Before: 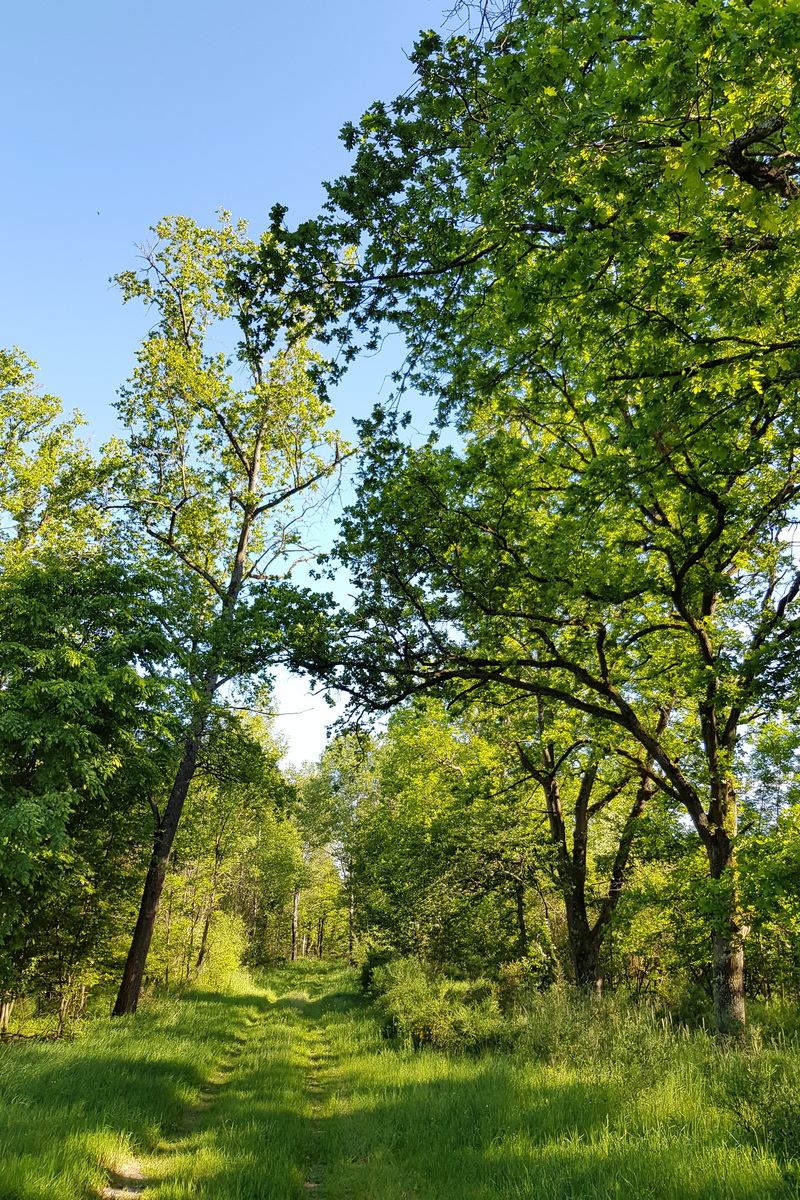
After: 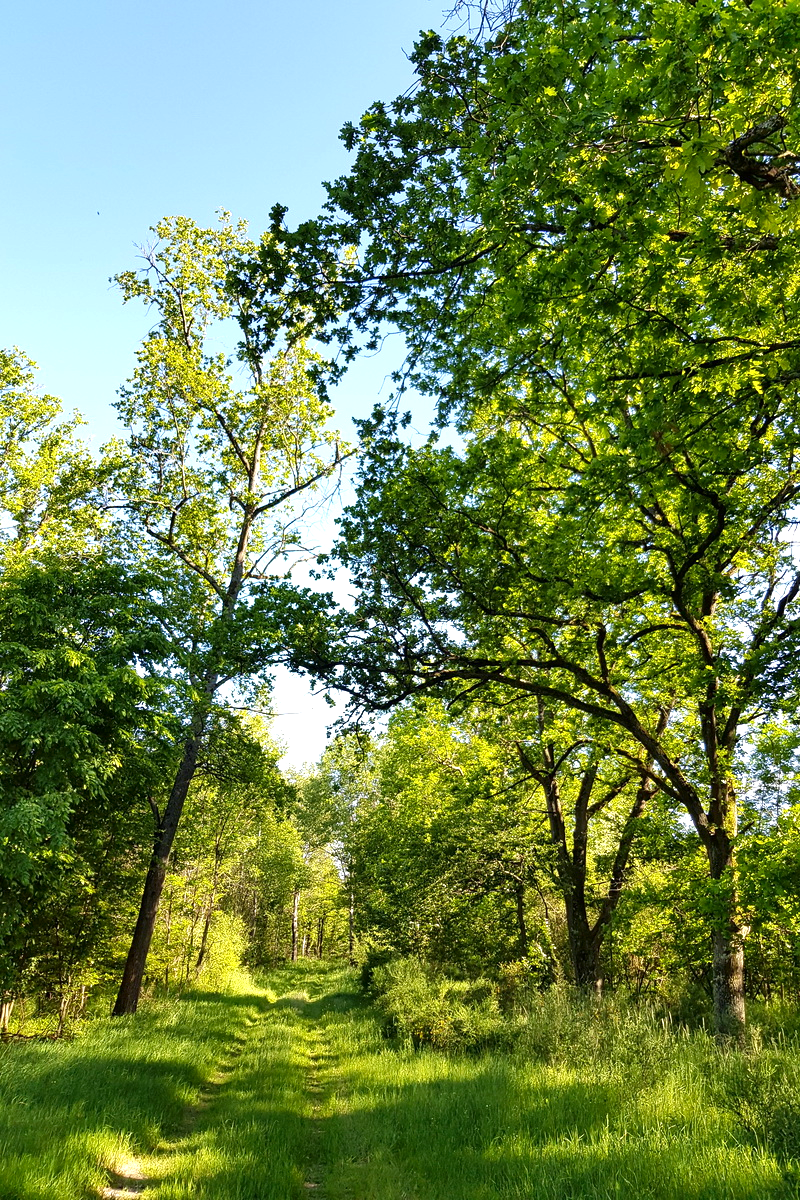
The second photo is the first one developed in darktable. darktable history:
contrast brightness saturation: brightness -0.095
exposure: exposure 0.581 EV, compensate highlight preservation false
